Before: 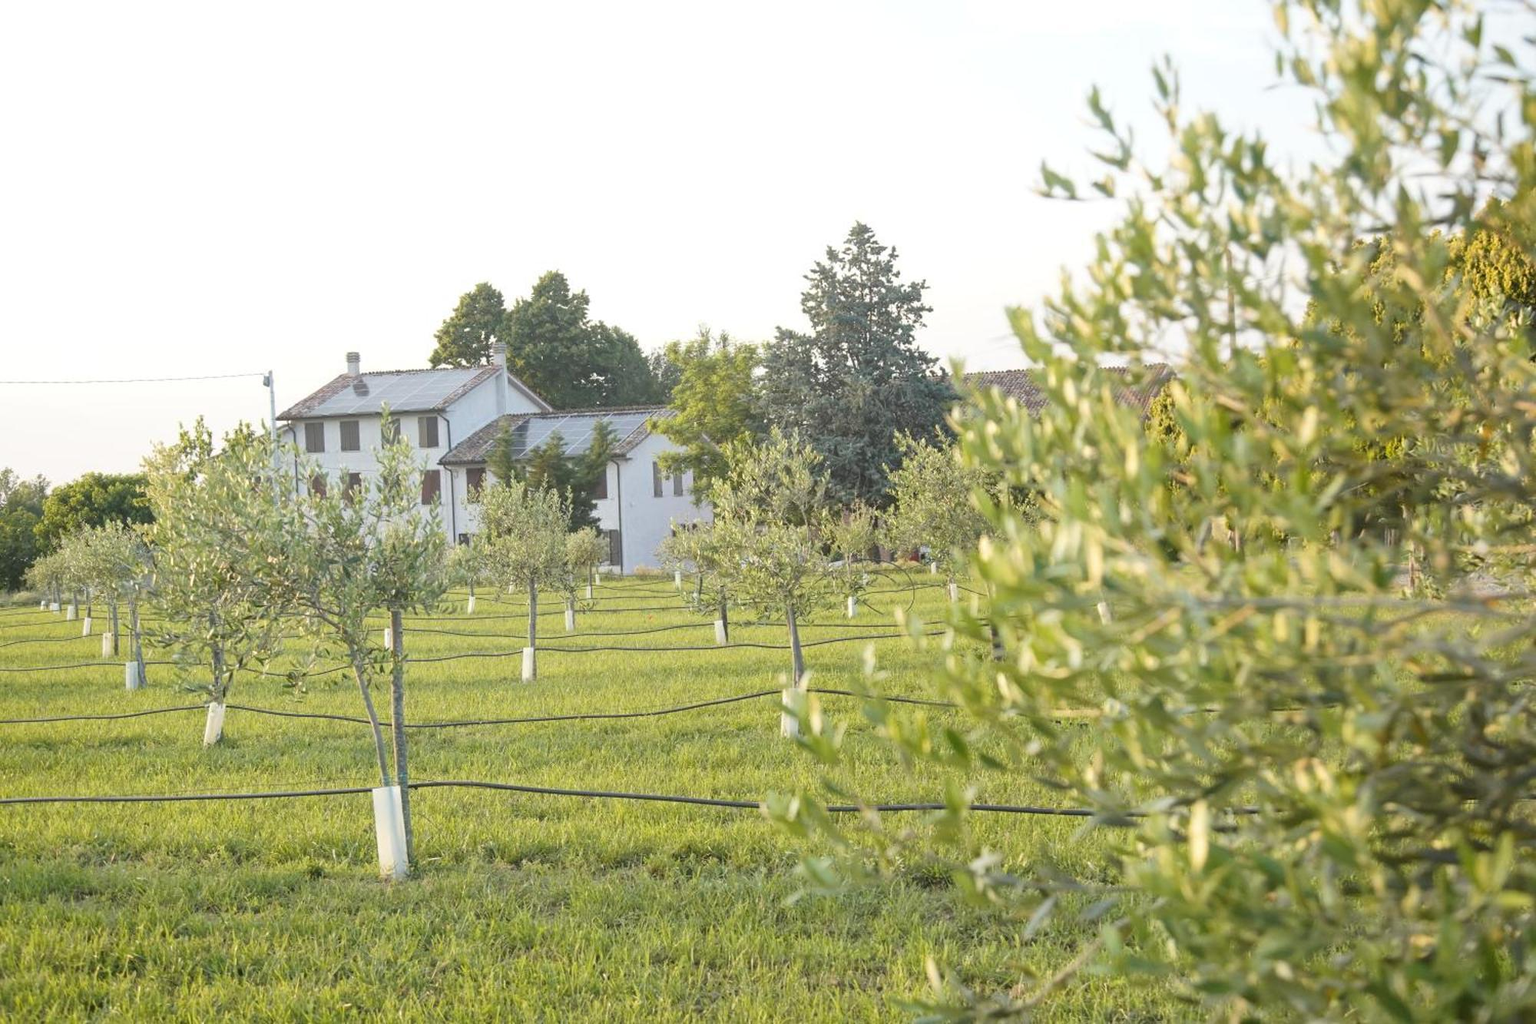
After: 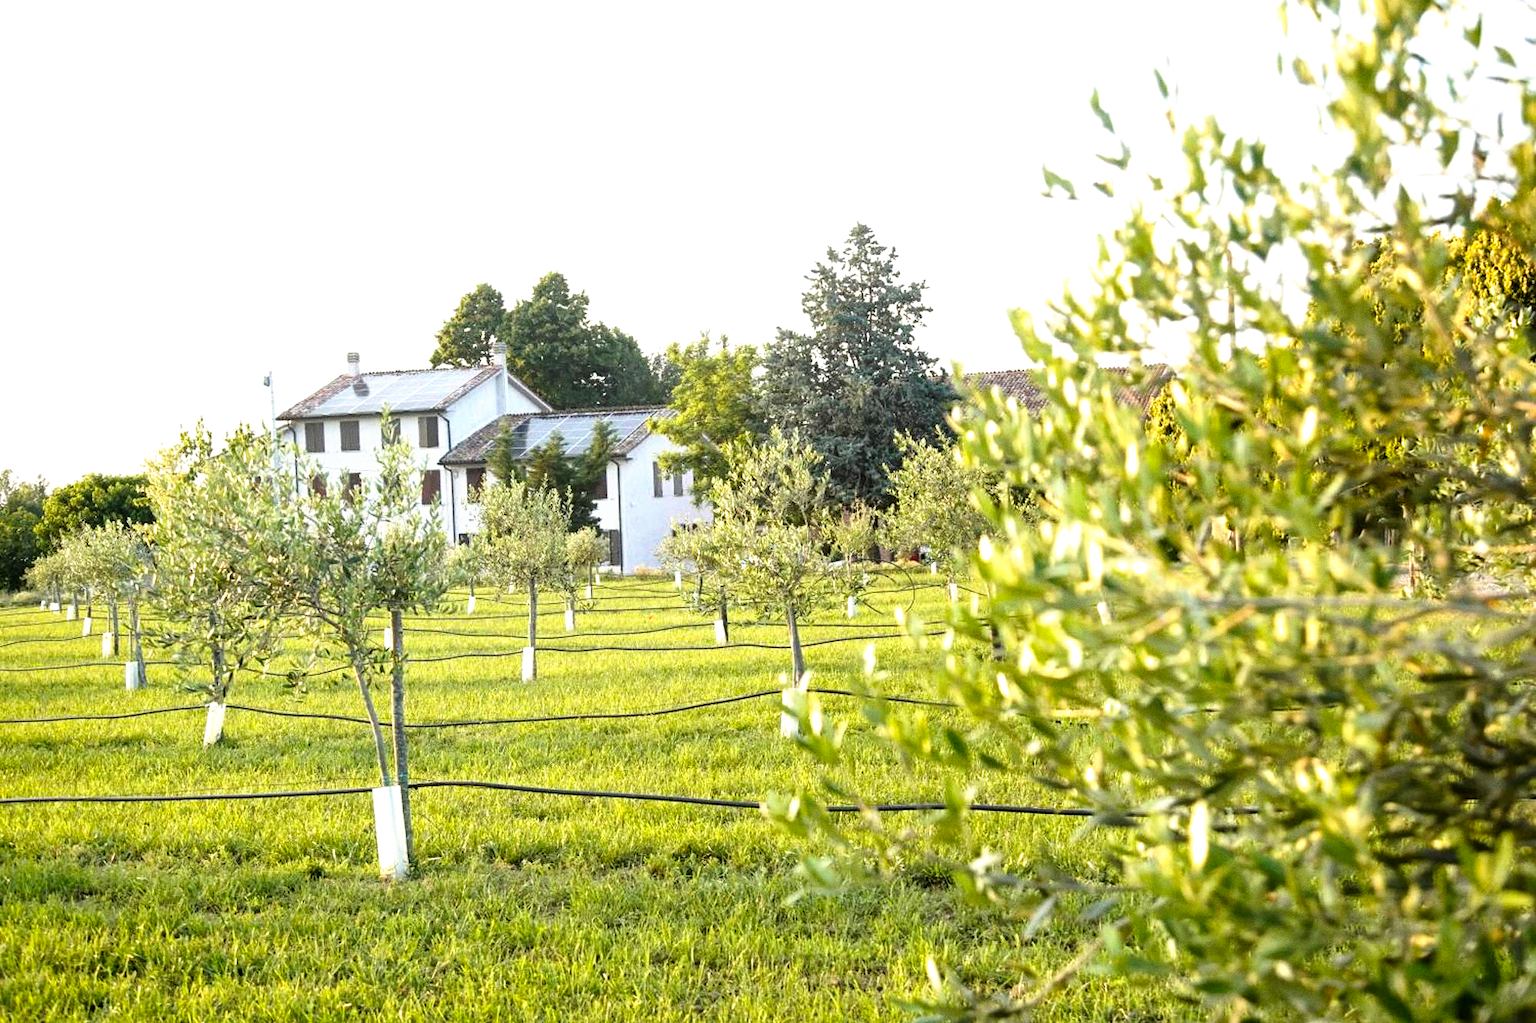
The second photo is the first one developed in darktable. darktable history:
filmic rgb: black relative exposure -8.2 EV, white relative exposure 2.2 EV, threshold 3 EV, hardness 7.11, latitude 85.74%, contrast 1.696, highlights saturation mix -4%, shadows ↔ highlights balance -2.69%, preserve chrominance no, color science v5 (2021), contrast in shadows safe, contrast in highlights safe, enable highlight reconstruction true
grain: coarseness 0.09 ISO
